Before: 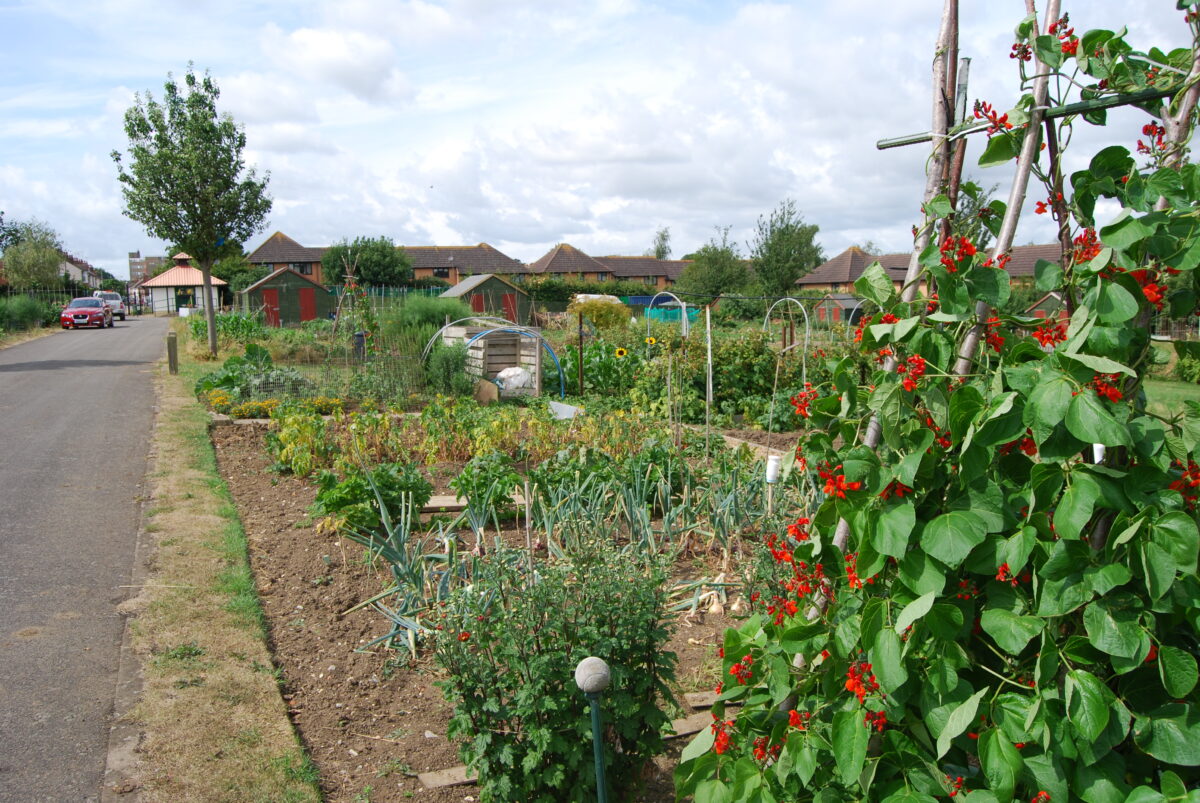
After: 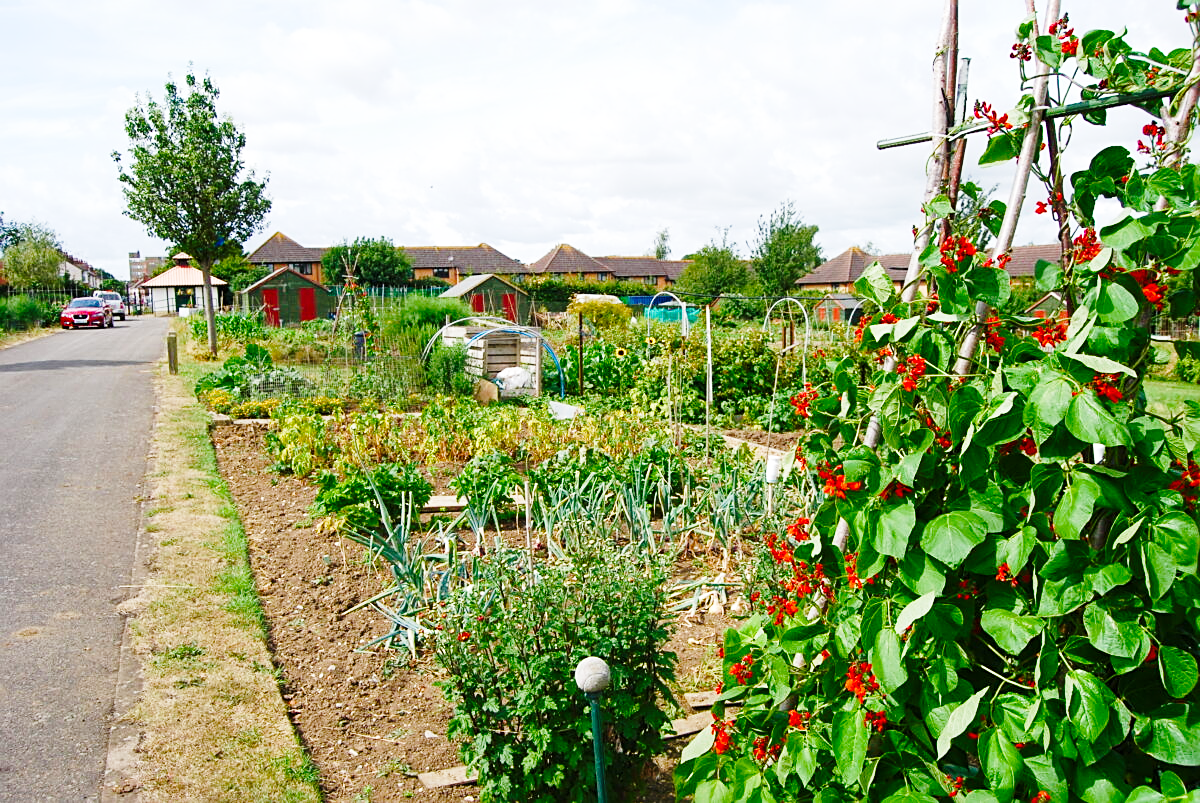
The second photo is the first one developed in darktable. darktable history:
color balance rgb: shadows lift › luminance -9.225%, perceptual saturation grading › global saturation 0.178%, perceptual saturation grading › highlights -18.023%, perceptual saturation grading › mid-tones 33.564%, perceptual saturation grading › shadows 50.552%
sharpen: on, module defaults
base curve: curves: ch0 [(0, 0) (0.028, 0.03) (0.121, 0.232) (0.46, 0.748) (0.859, 0.968) (1, 1)], preserve colors none
